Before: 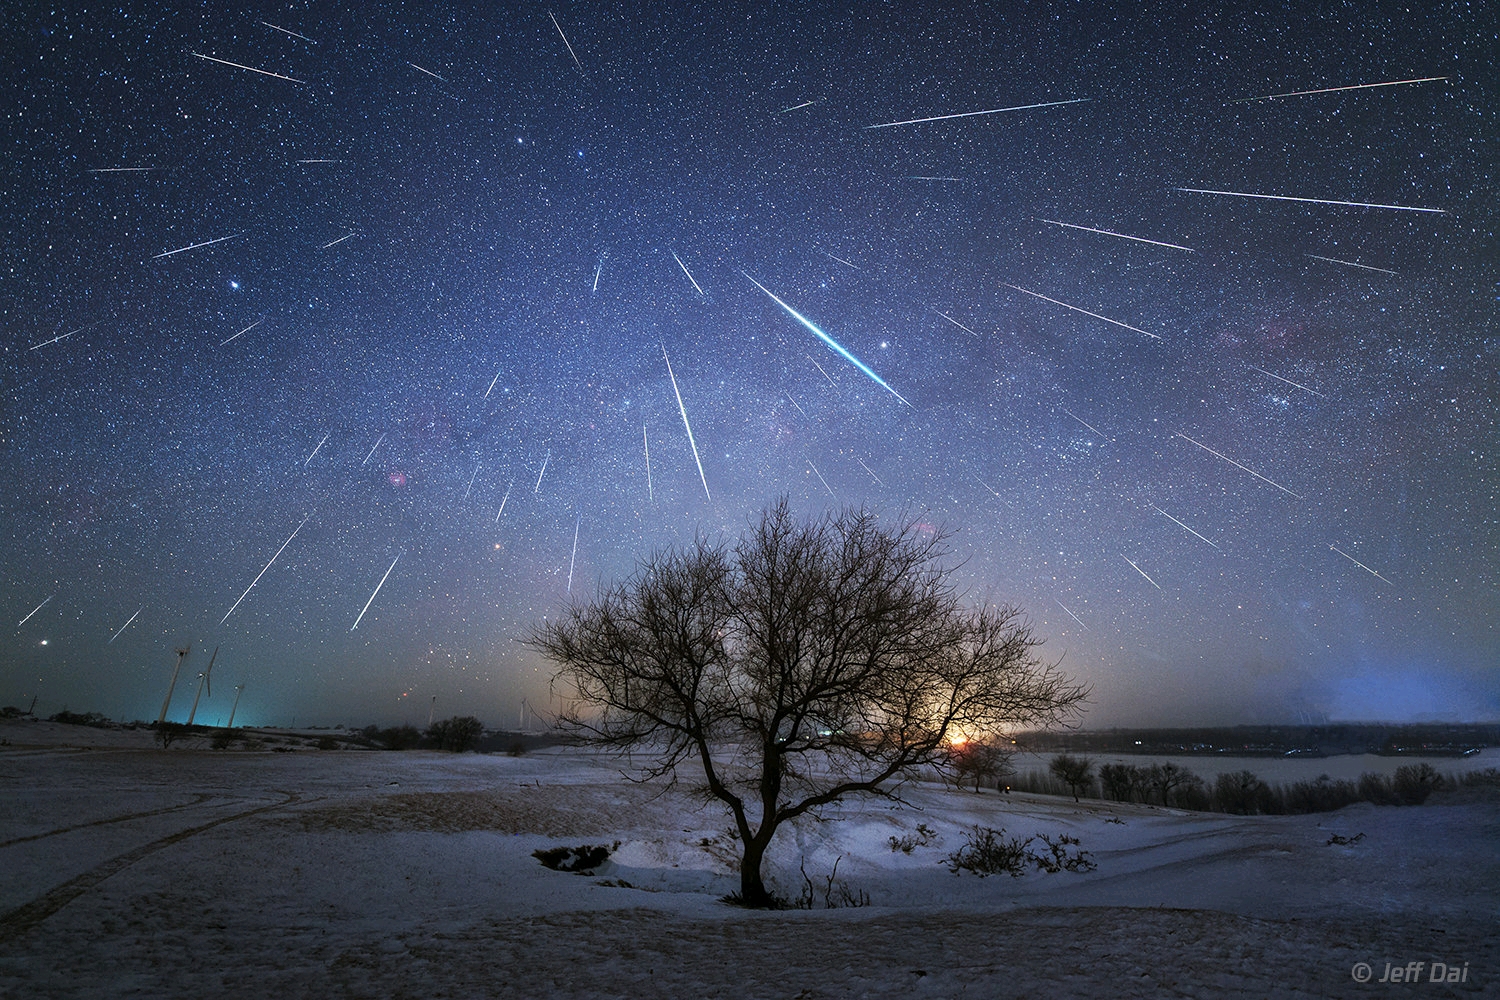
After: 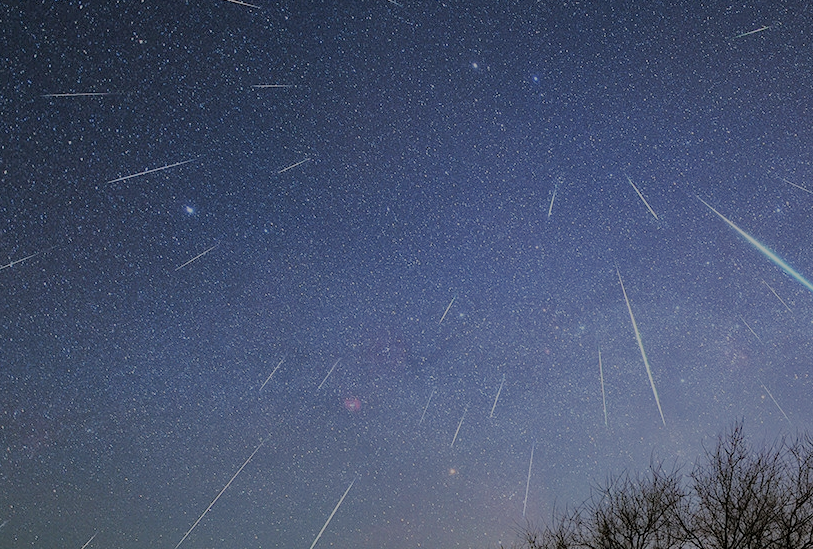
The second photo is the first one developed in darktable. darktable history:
haze removal: compatibility mode true, adaptive false
crop and rotate: left 3.03%, top 7.554%, right 42.73%, bottom 37.529%
filmic rgb: black relative exposure -8.03 EV, white relative exposure 8.05 EV, threshold 2.99 EV, target black luminance 0%, hardness 2.51, latitude 76.07%, contrast 0.576, shadows ↔ highlights balance 0.004%, iterations of high-quality reconstruction 0, enable highlight reconstruction true
